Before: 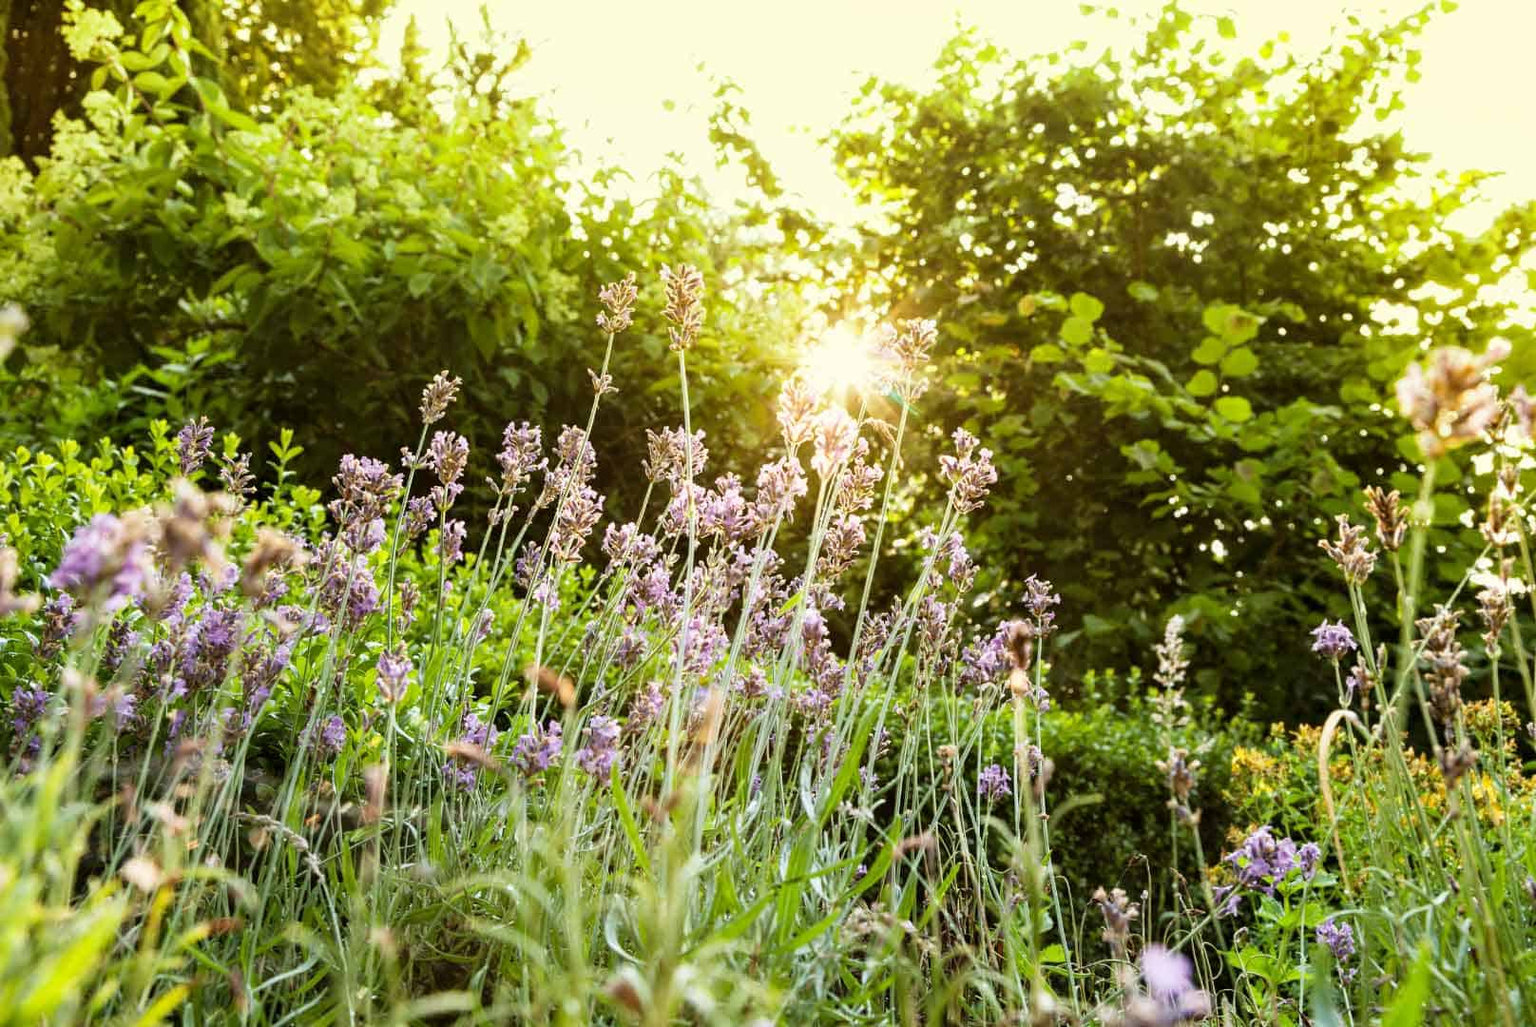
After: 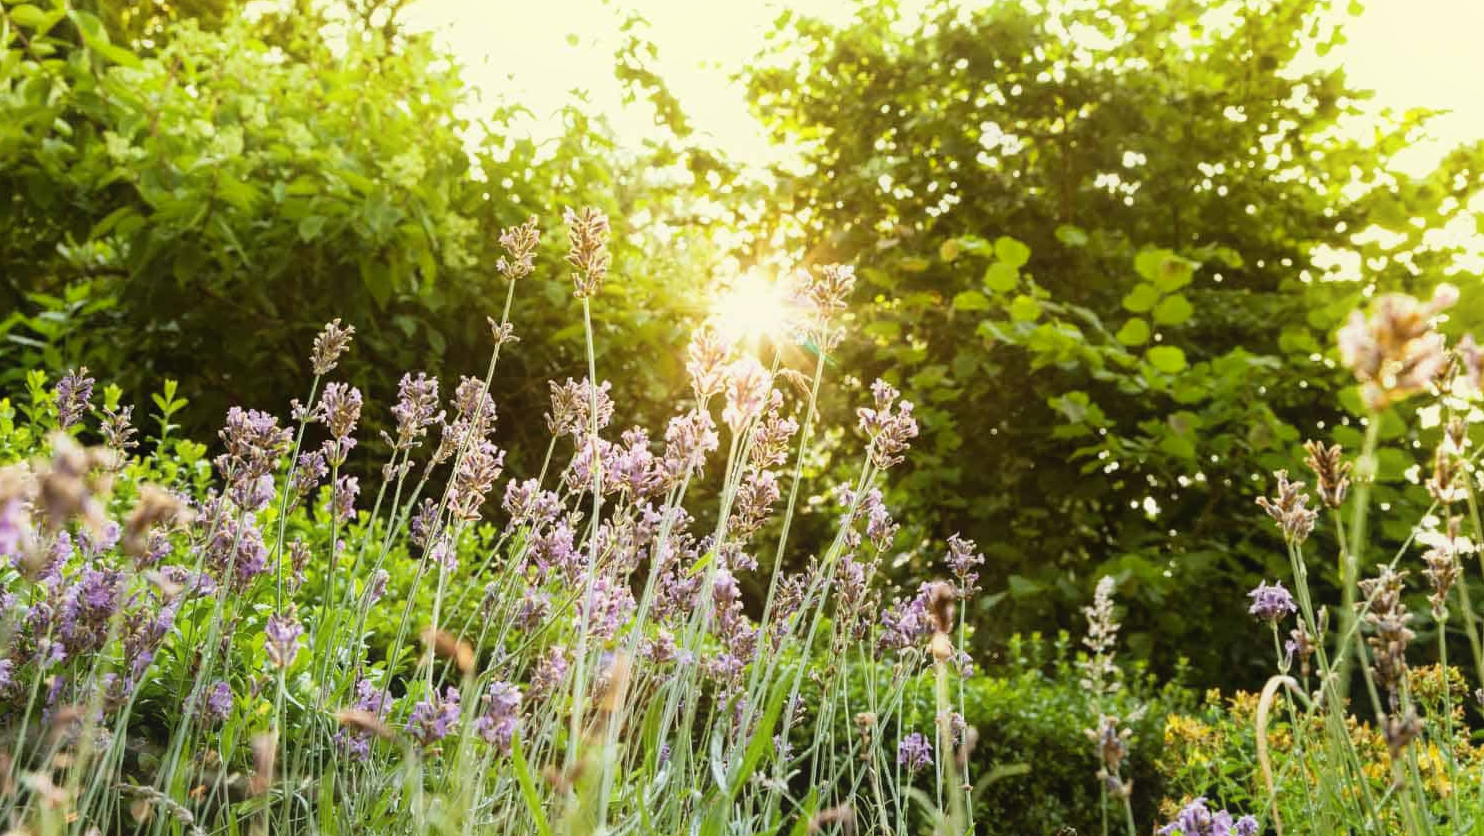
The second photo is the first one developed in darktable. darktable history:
contrast equalizer: octaves 7, y [[0.6 ×6], [0.55 ×6], [0 ×6], [0 ×6], [0 ×6]], mix -0.3
crop: left 8.155%, top 6.611%, bottom 15.385%
tone equalizer: on, module defaults
